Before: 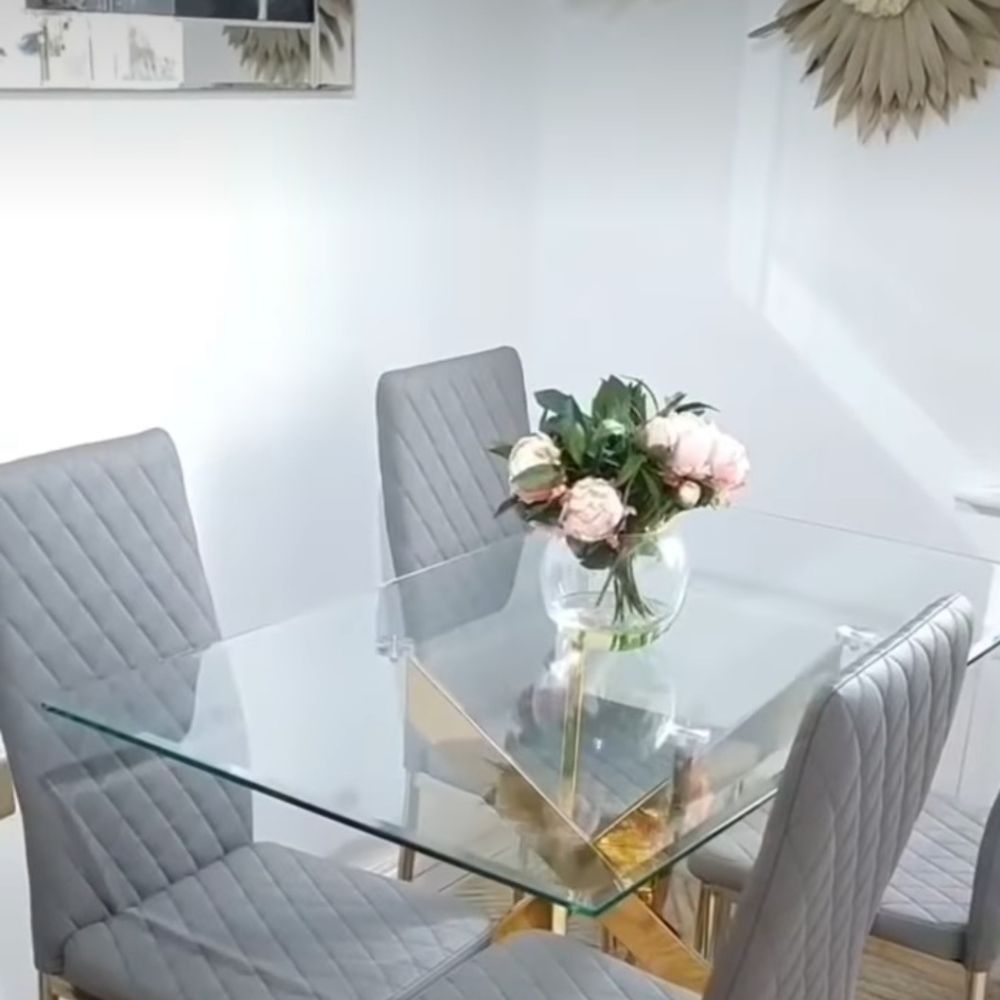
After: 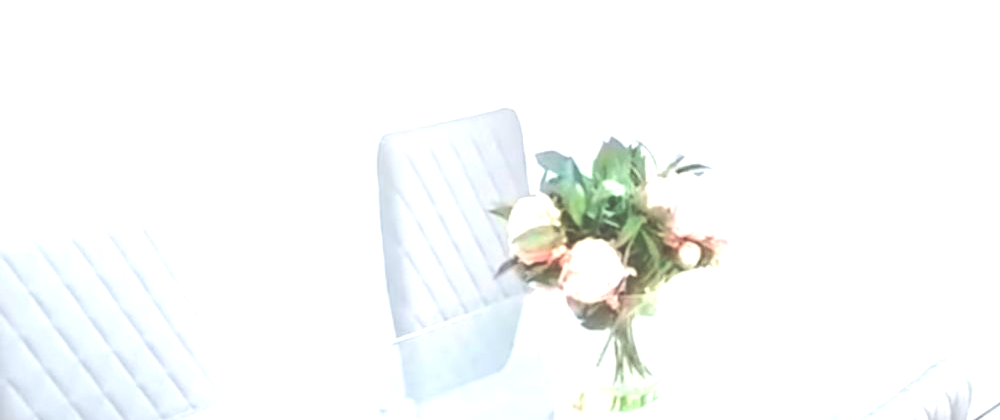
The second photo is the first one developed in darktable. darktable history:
tone curve: curves: ch0 [(0, 0.013) (0.054, 0.018) (0.205, 0.191) (0.289, 0.292) (0.39, 0.424) (0.493, 0.551) (0.666, 0.743) (0.795, 0.841) (1, 0.998)]; ch1 [(0, 0) (0.385, 0.343) (0.439, 0.415) (0.494, 0.495) (0.501, 0.501) (0.51, 0.509) (0.54, 0.552) (0.586, 0.614) (0.66, 0.706) (0.783, 0.804) (1, 1)]; ch2 [(0, 0) (0.32, 0.281) (0.403, 0.399) (0.441, 0.428) (0.47, 0.469) (0.498, 0.496) (0.524, 0.538) (0.566, 0.579) (0.633, 0.665) (0.7, 0.711) (1, 1)], color space Lab, independent channels, preserve colors none
exposure: black level correction -0.023, exposure 1.395 EV, compensate highlight preservation false
crop and rotate: top 23.907%, bottom 34.036%
